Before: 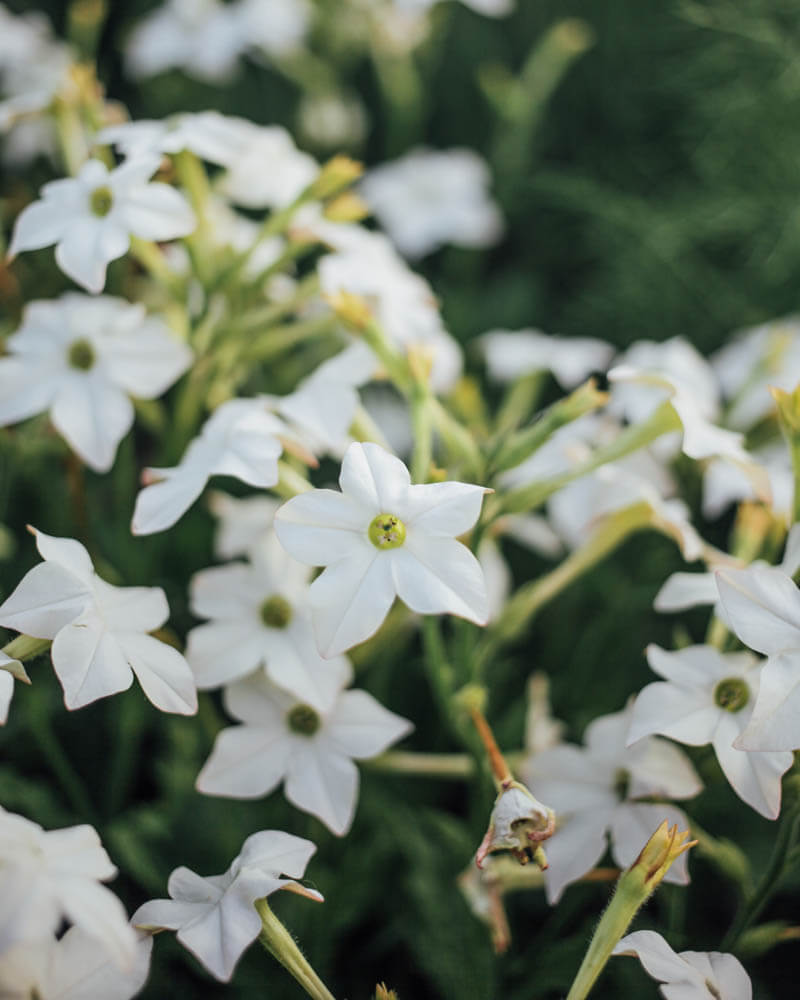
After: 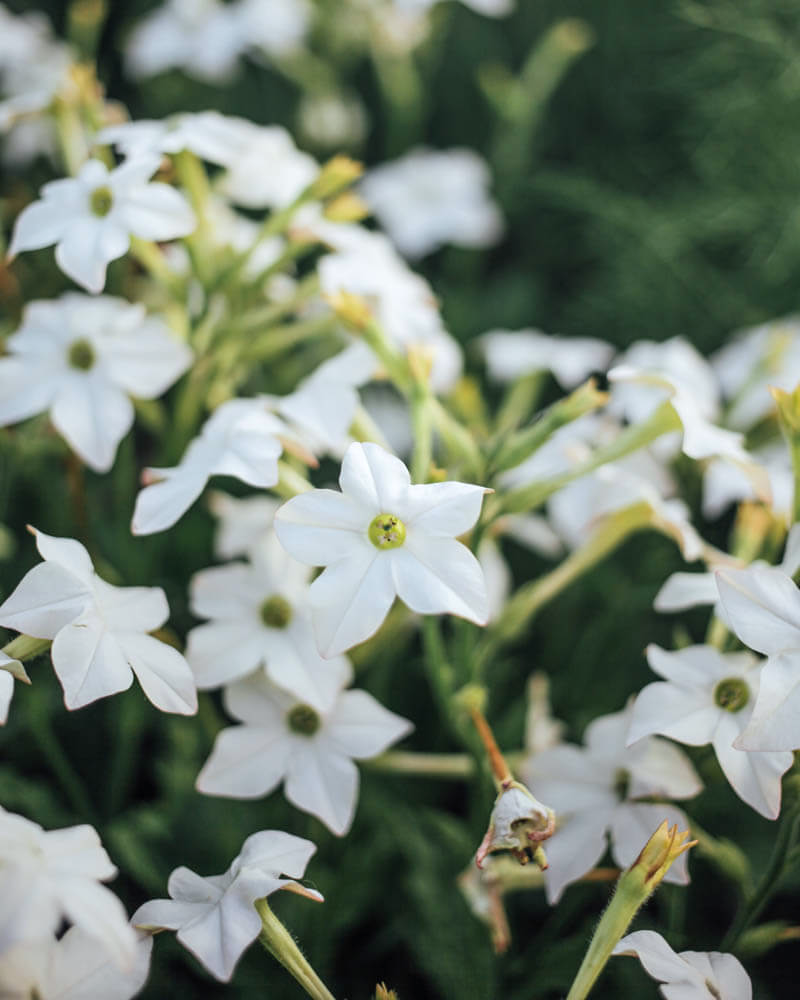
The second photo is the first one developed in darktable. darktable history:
exposure: exposure 0.178 EV, compensate exposure bias true, compensate highlight preservation false
white balance: red 0.988, blue 1.017
